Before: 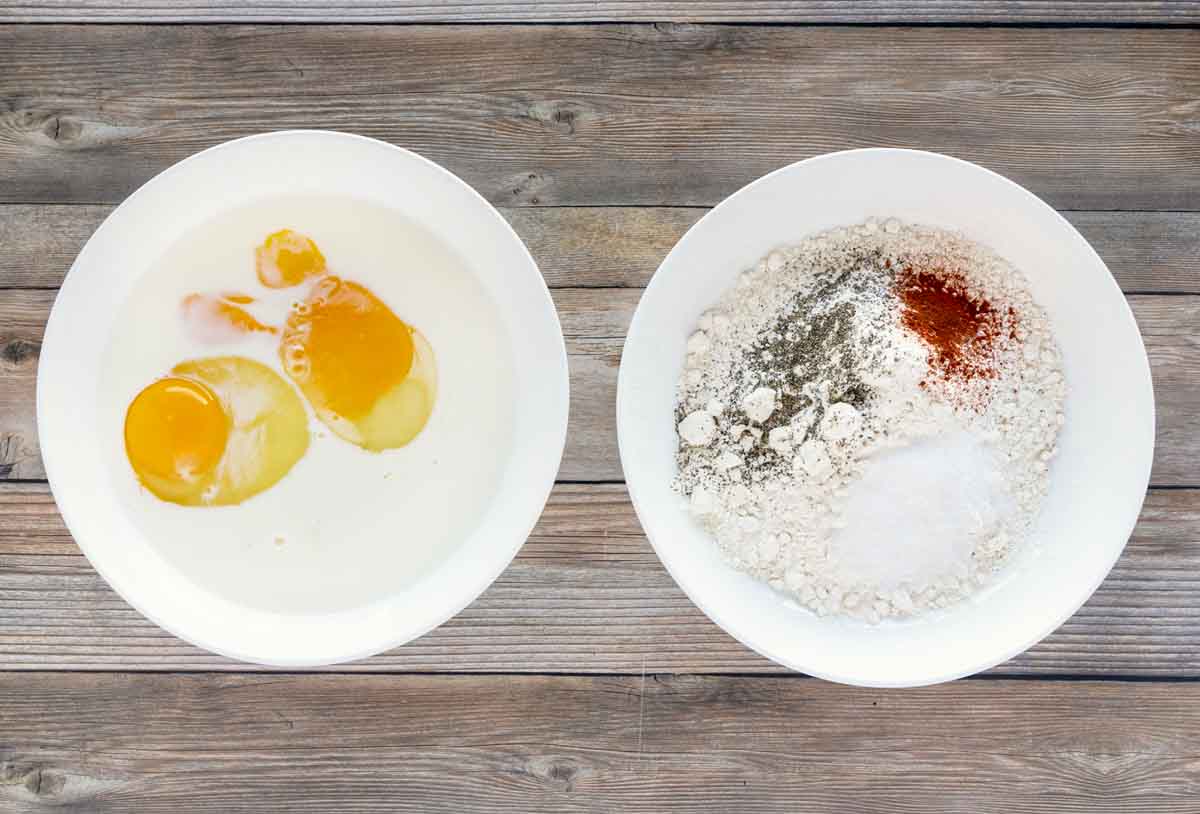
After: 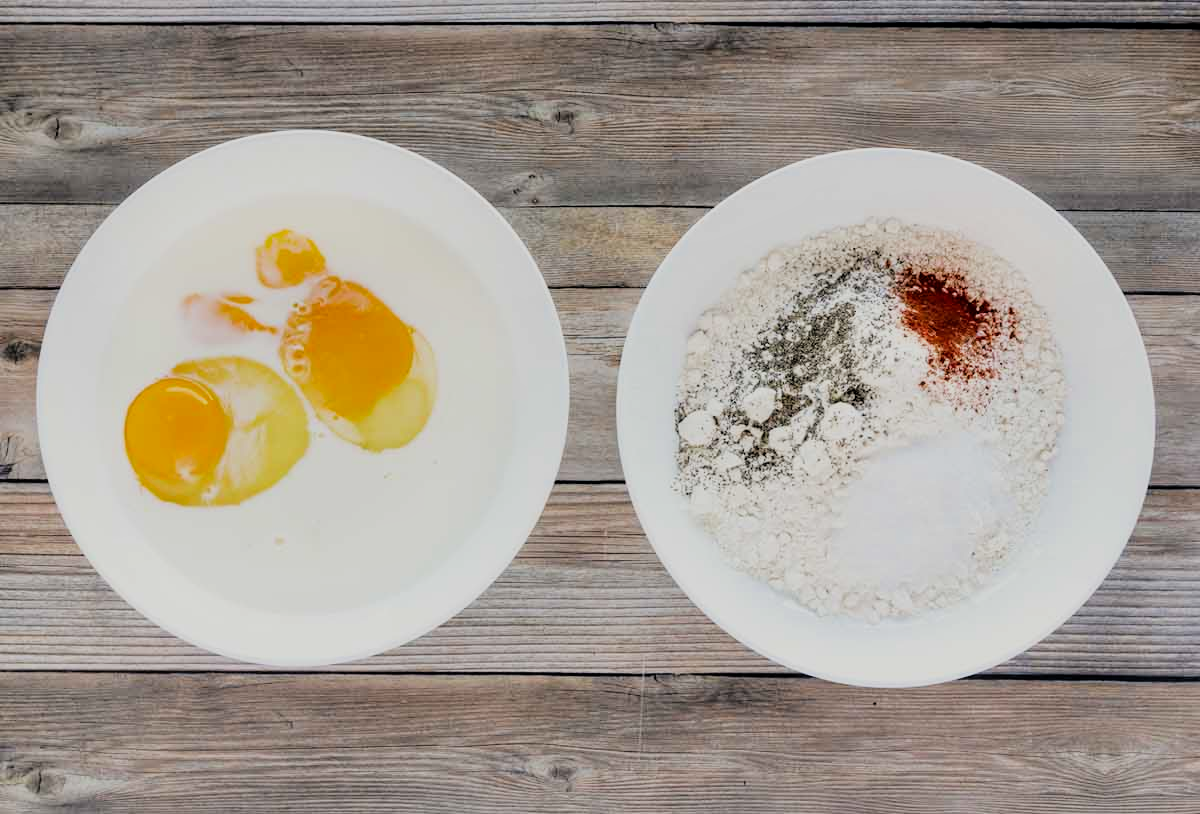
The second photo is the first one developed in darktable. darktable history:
filmic rgb: black relative exposure -5.06 EV, white relative exposure 3.97 EV, hardness 2.9, contrast 1.301
shadows and highlights: shadows -20.58, white point adjustment -2.1, highlights -34.72
